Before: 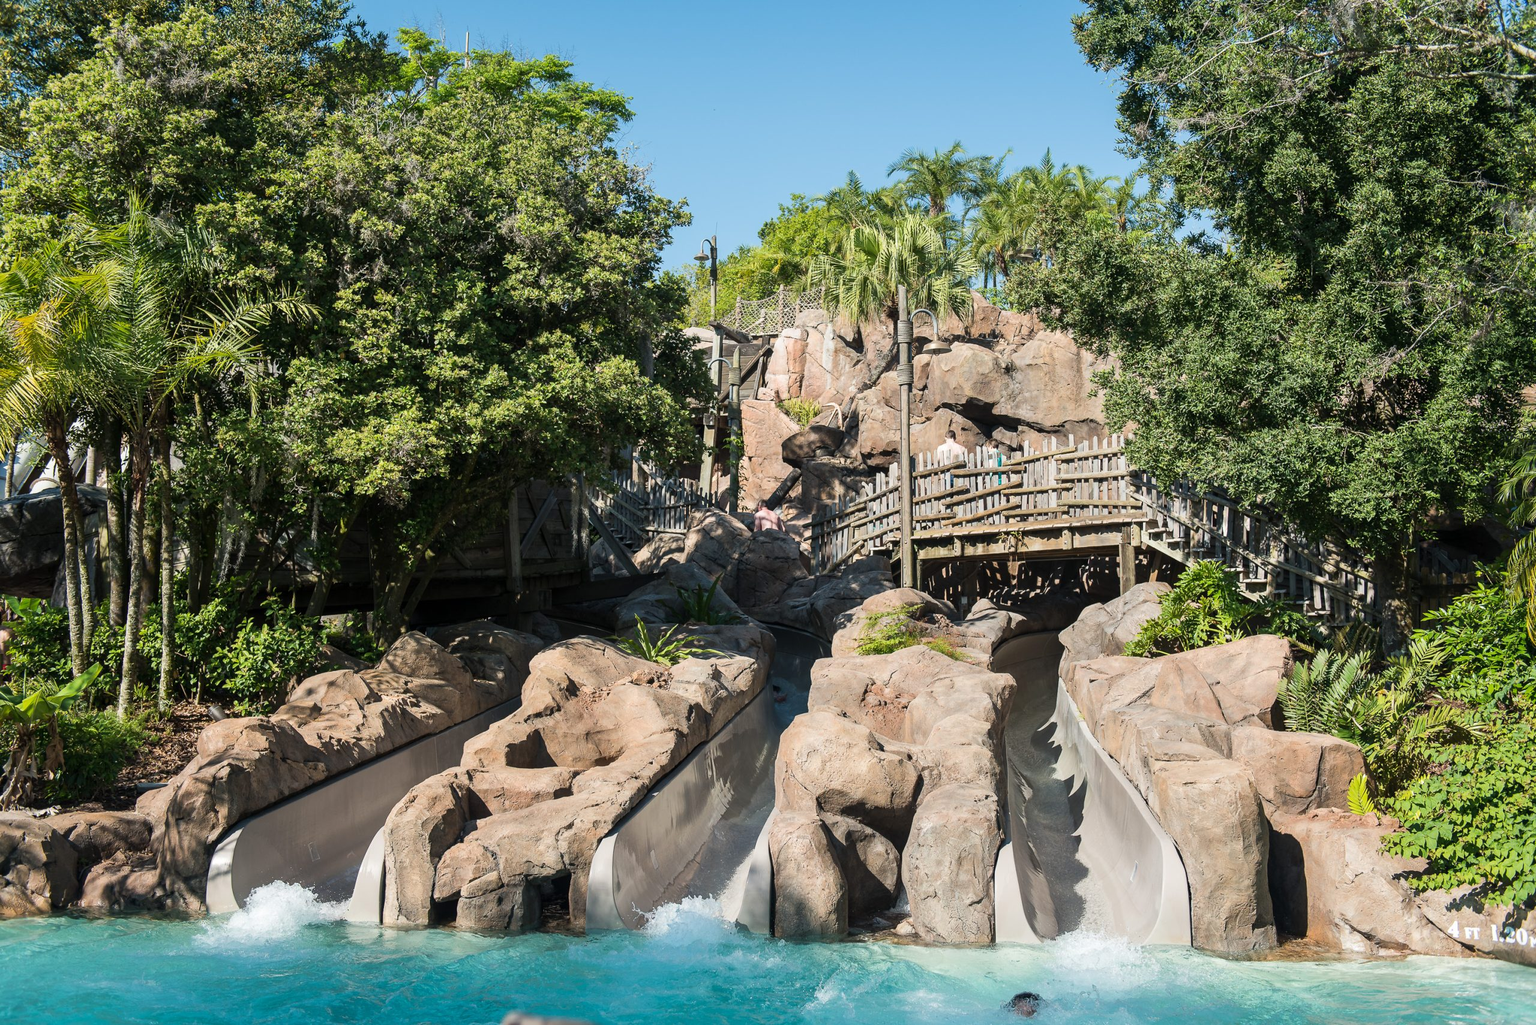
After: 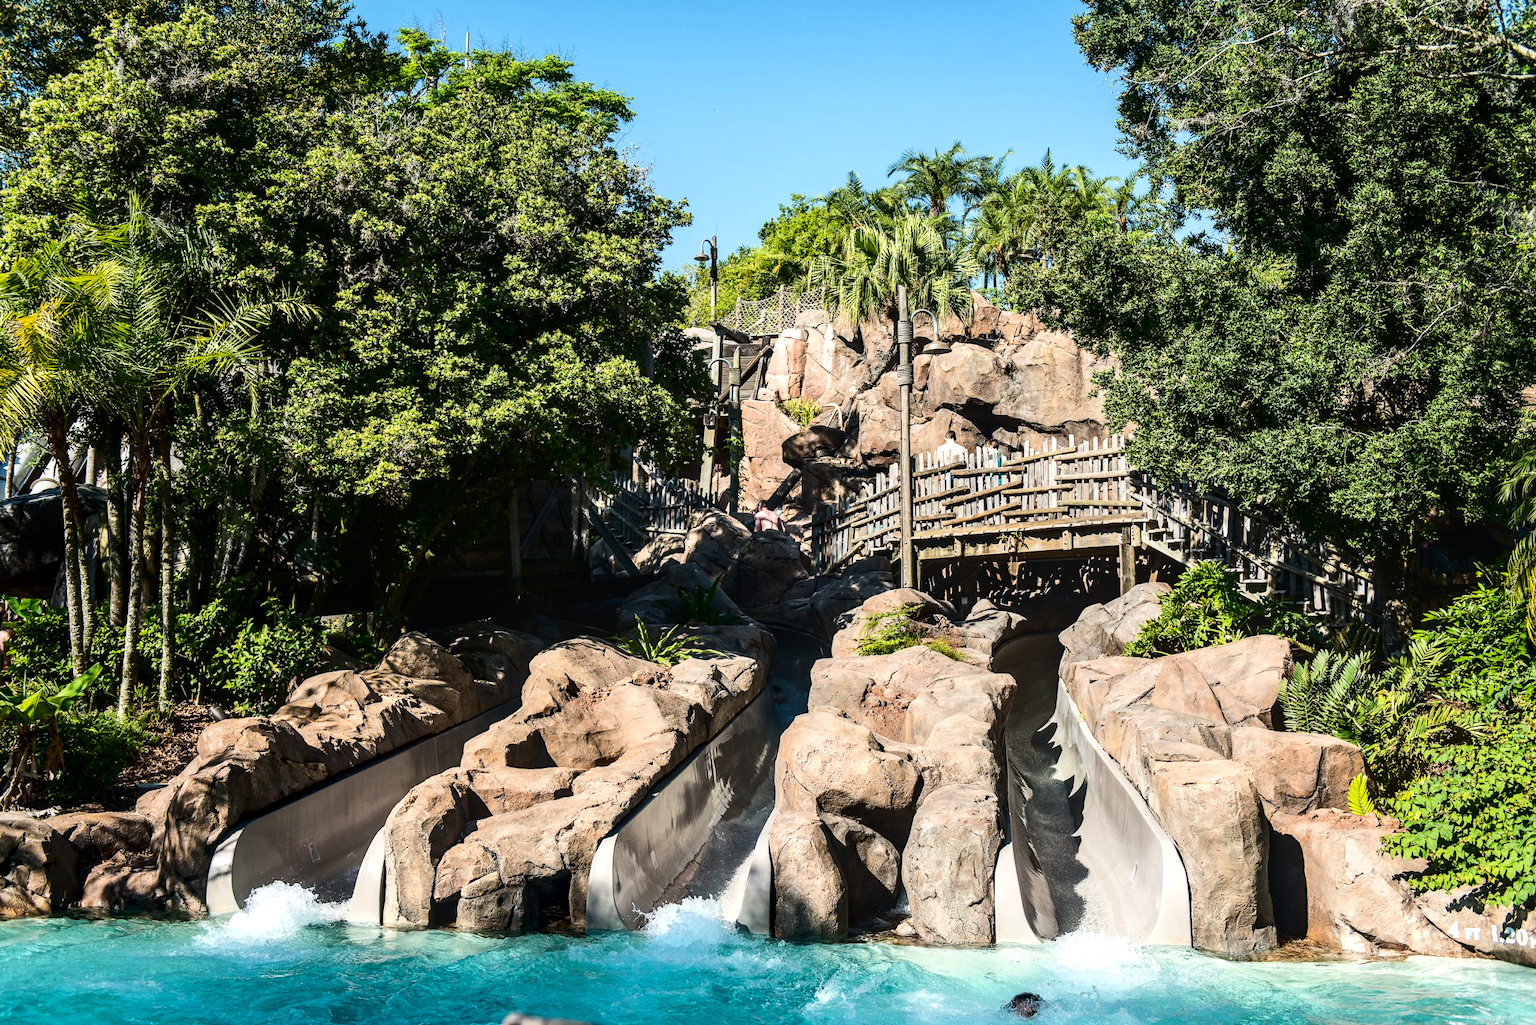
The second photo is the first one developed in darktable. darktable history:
contrast brightness saturation: contrast 0.2, brightness -0.11, saturation 0.1
exposure: black level correction 0.002, compensate highlight preservation false
tone equalizer: -8 EV -0.417 EV, -7 EV -0.389 EV, -6 EV -0.333 EV, -5 EV -0.222 EV, -3 EV 0.222 EV, -2 EV 0.333 EV, -1 EV 0.389 EV, +0 EV 0.417 EV, edges refinement/feathering 500, mask exposure compensation -1.57 EV, preserve details no
local contrast: on, module defaults
